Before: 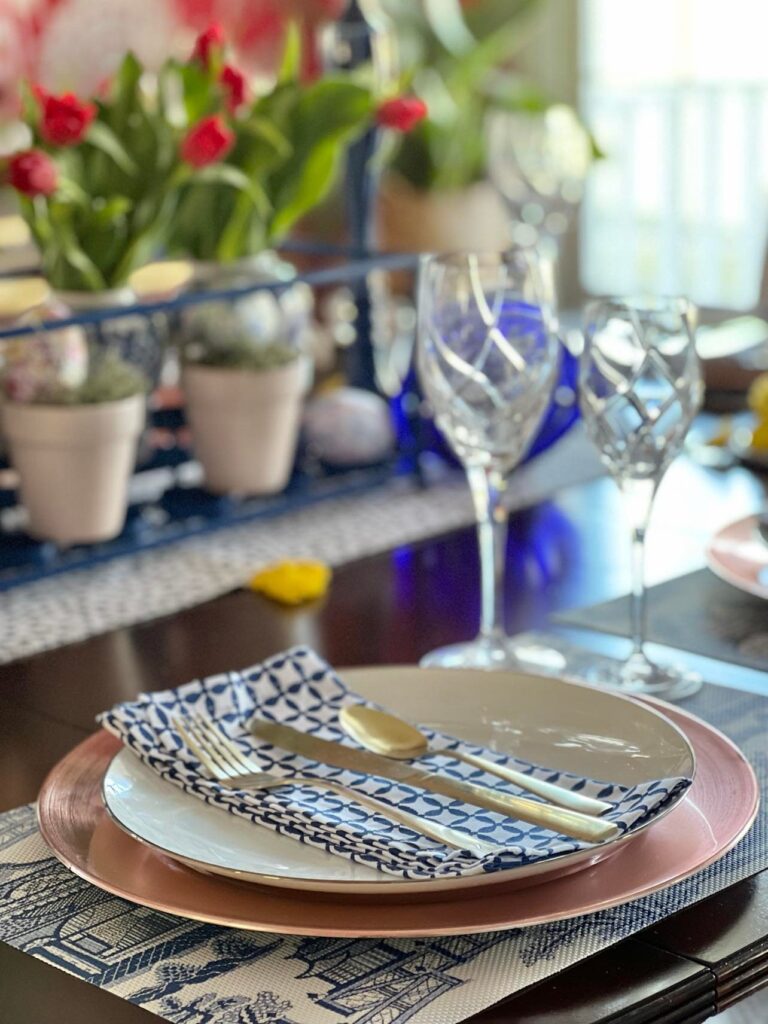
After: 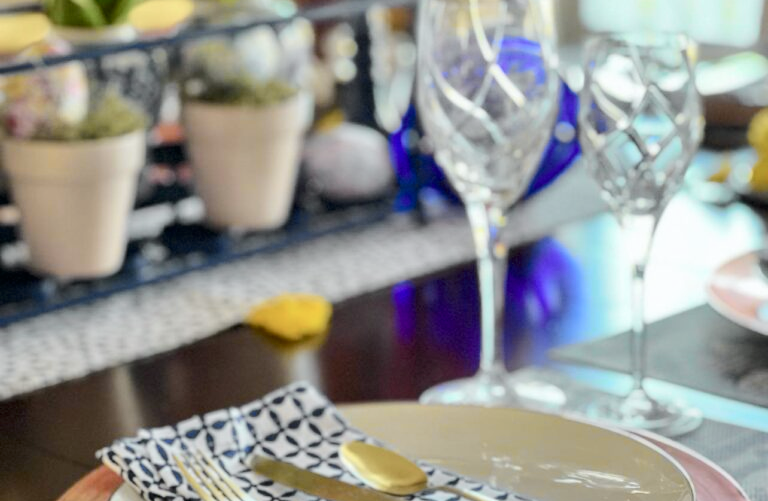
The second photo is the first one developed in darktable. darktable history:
crop and rotate: top 25.823%, bottom 25.216%
tone curve: curves: ch0 [(0, 0) (0.037, 0.011) (0.131, 0.108) (0.279, 0.279) (0.476, 0.554) (0.617, 0.693) (0.704, 0.77) (0.813, 0.852) (0.916, 0.924) (1, 0.993)]; ch1 [(0, 0) (0.318, 0.278) (0.444, 0.427) (0.493, 0.492) (0.508, 0.502) (0.534, 0.529) (0.562, 0.563) (0.626, 0.662) (0.746, 0.764) (1, 1)]; ch2 [(0, 0) (0.316, 0.292) (0.381, 0.37) (0.423, 0.448) (0.476, 0.492) (0.502, 0.498) (0.522, 0.518) (0.533, 0.532) (0.586, 0.631) (0.634, 0.663) (0.7, 0.7) (0.861, 0.808) (1, 0.951)], color space Lab, independent channels, preserve colors none
